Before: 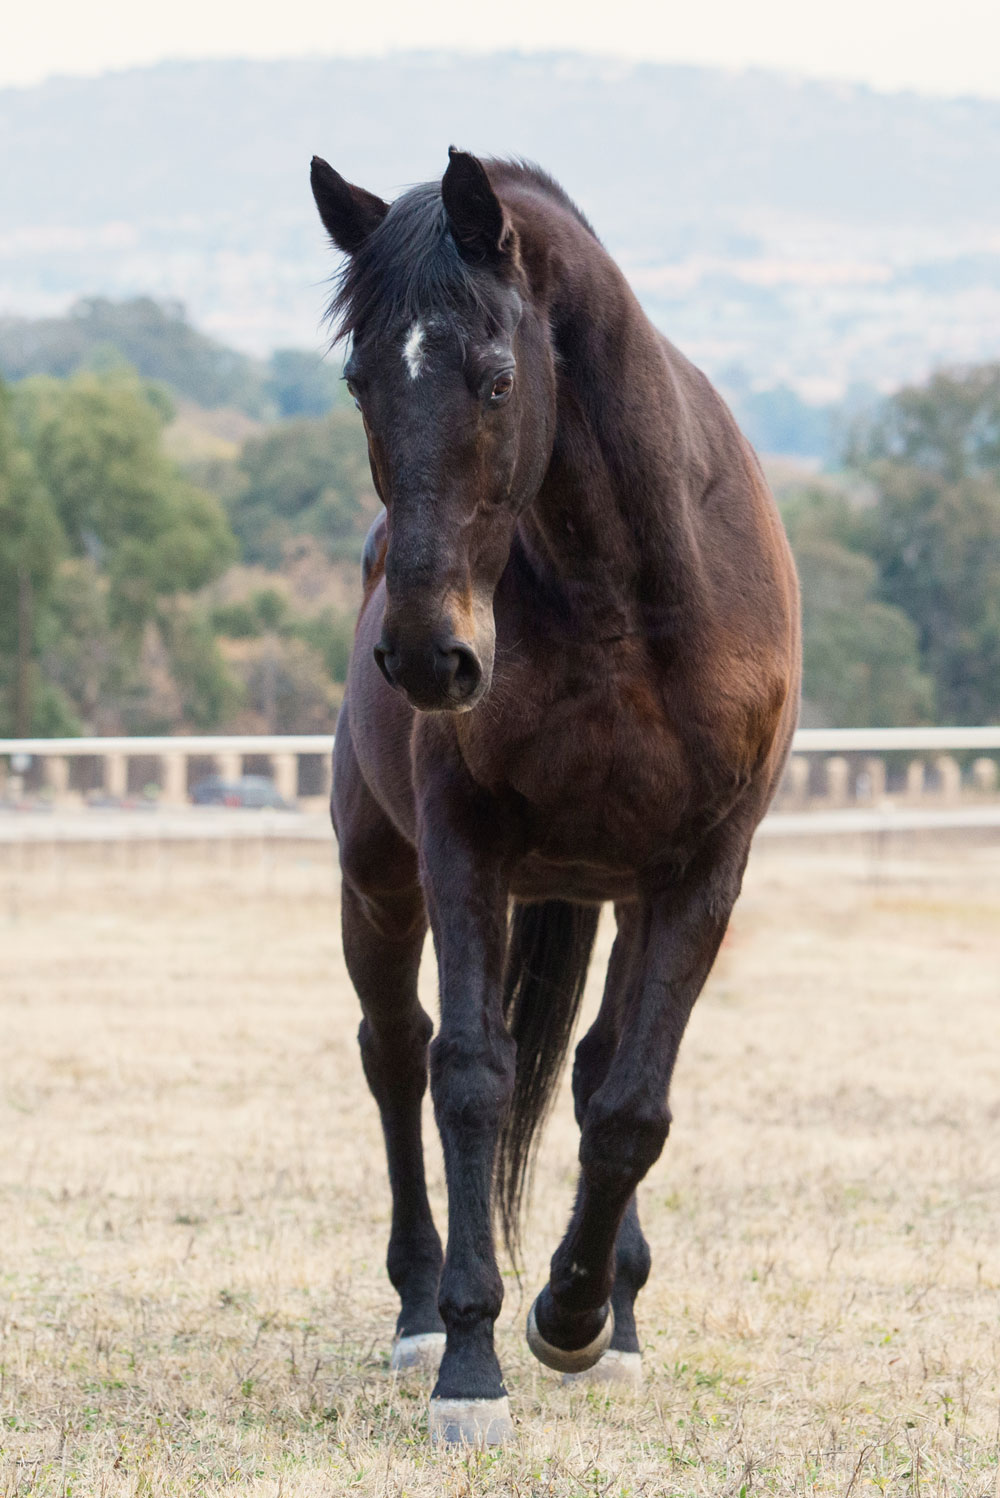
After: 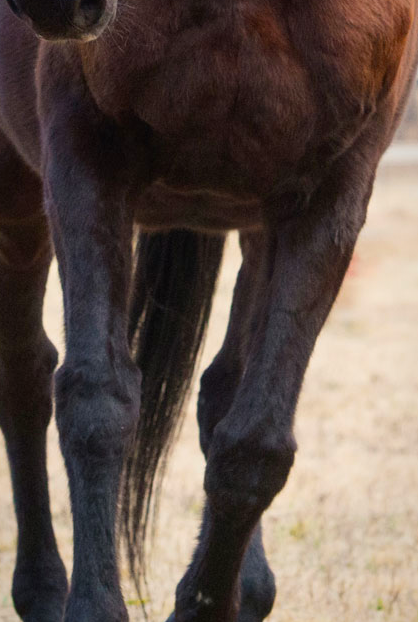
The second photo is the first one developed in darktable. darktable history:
vignetting: fall-off start 72.15%, fall-off radius 107.86%, saturation 0.382, width/height ratio 0.734
exposure: compensate highlight preservation false
crop: left 37.573%, top 44.842%, right 20.586%, bottom 13.598%
color zones: curves: ch1 [(0.24, 0.629) (0.75, 0.5)]; ch2 [(0.255, 0.454) (0.745, 0.491)]
